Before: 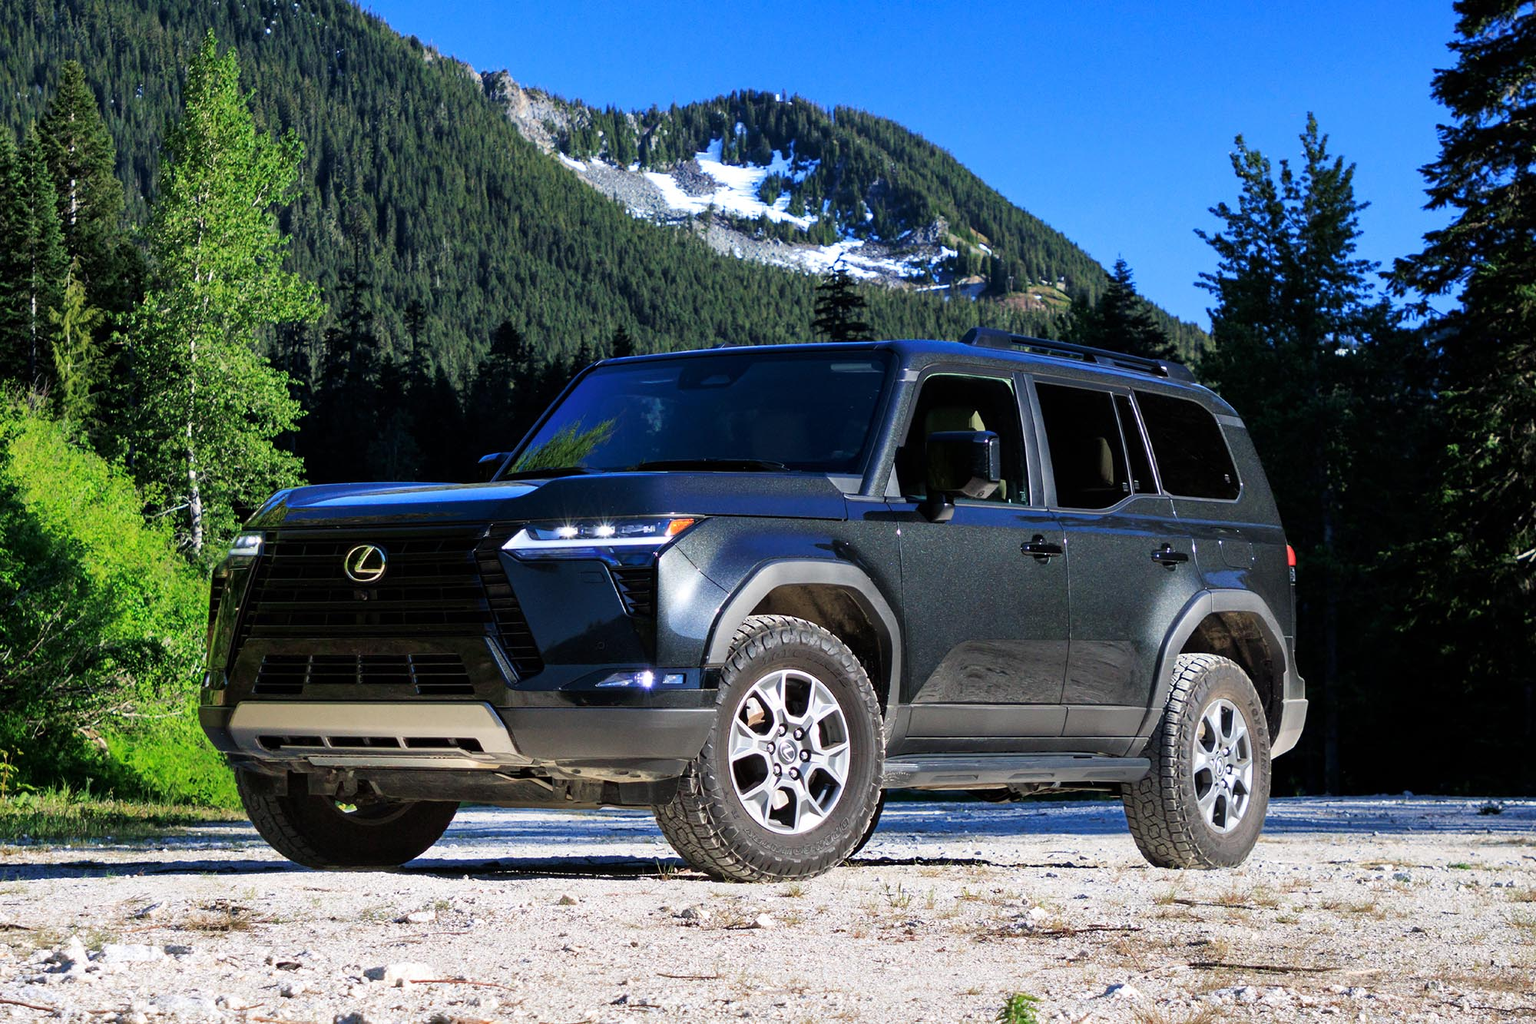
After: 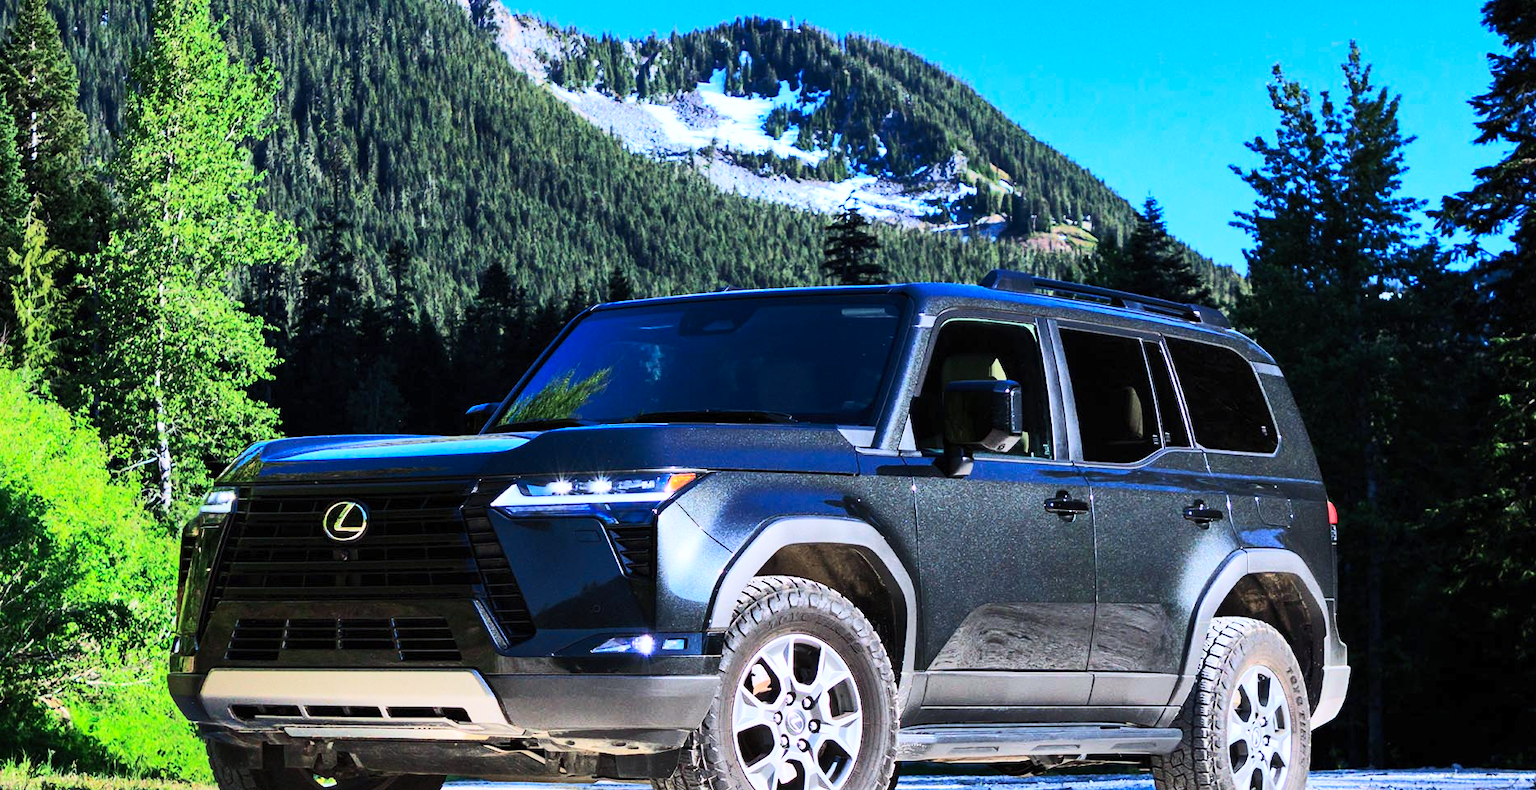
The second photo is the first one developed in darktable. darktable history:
rgb curve: curves: ch0 [(0, 0) (0.284, 0.292) (0.505, 0.644) (1, 1)], compensate middle gray true
contrast brightness saturation: contrast 0.2, brightness 0.16, saturation 0.22
crop: left 2.737%, top 7.287%, right 3.421%, bottom 20.179%
color calibration: illuminant as shot in camera, x 0.358, y 0.373, temperature 4628.91 K
